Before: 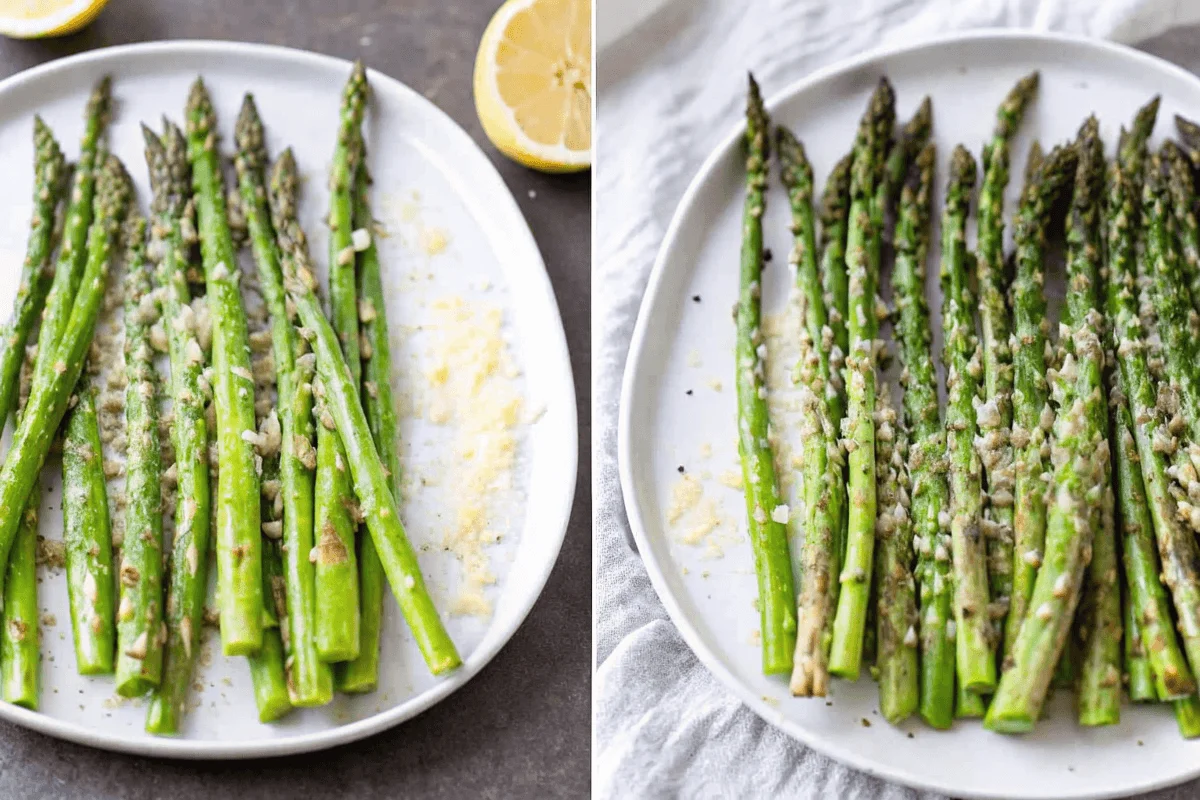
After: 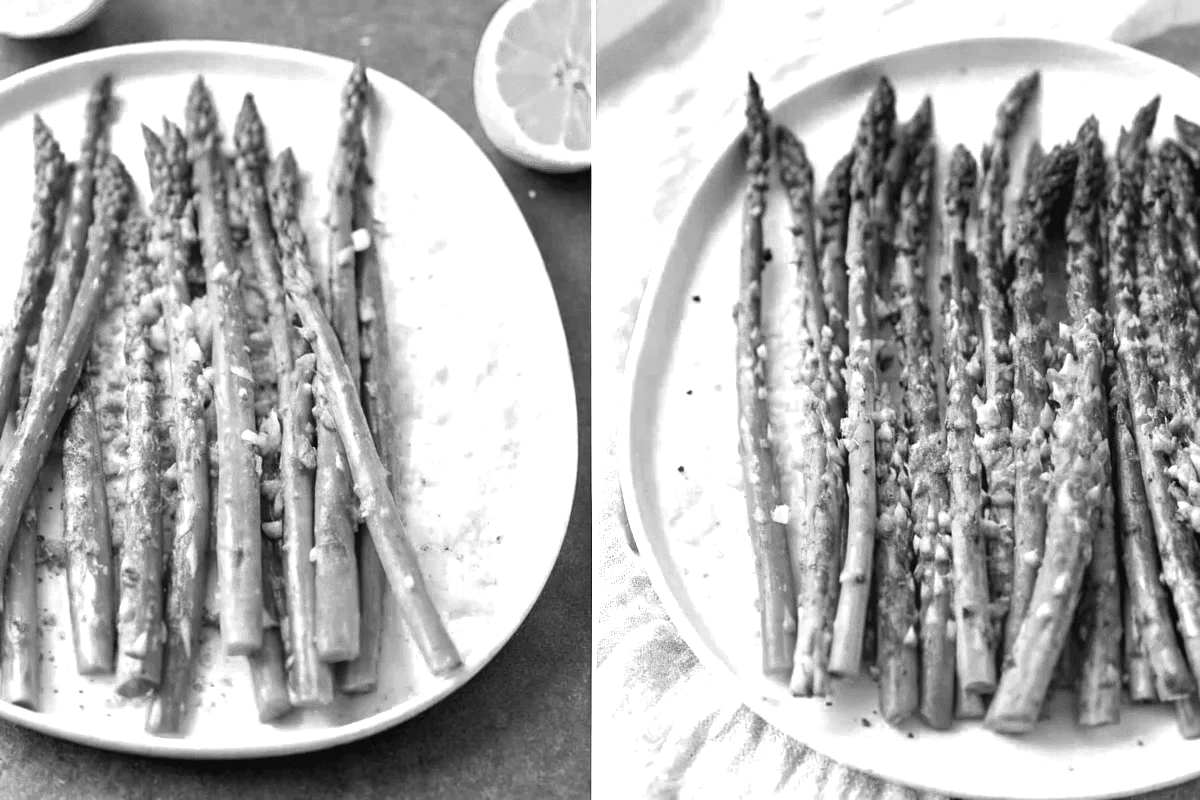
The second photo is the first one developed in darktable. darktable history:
color zones: curves: ch0 [(0, 0.613) (0.01, 0.613) (0.245, 0.448) (0.498, 0.529) (0.642, 0.665) (0.879, 0.777) (0.99, 0.613)]; ch1 [(0, 0) (0.143, 0) (0.286, 0) (0.429, 0) (0.571, 0) (0.714, 0) (0.857, 0)]
color balance rgb: shadows lift › chroma 4.493%, shadows lift › hue 24.79°, perceptual saturation grading › global saturation 19.833%, perceptual brilliance grading › global brilliance 11.63%
